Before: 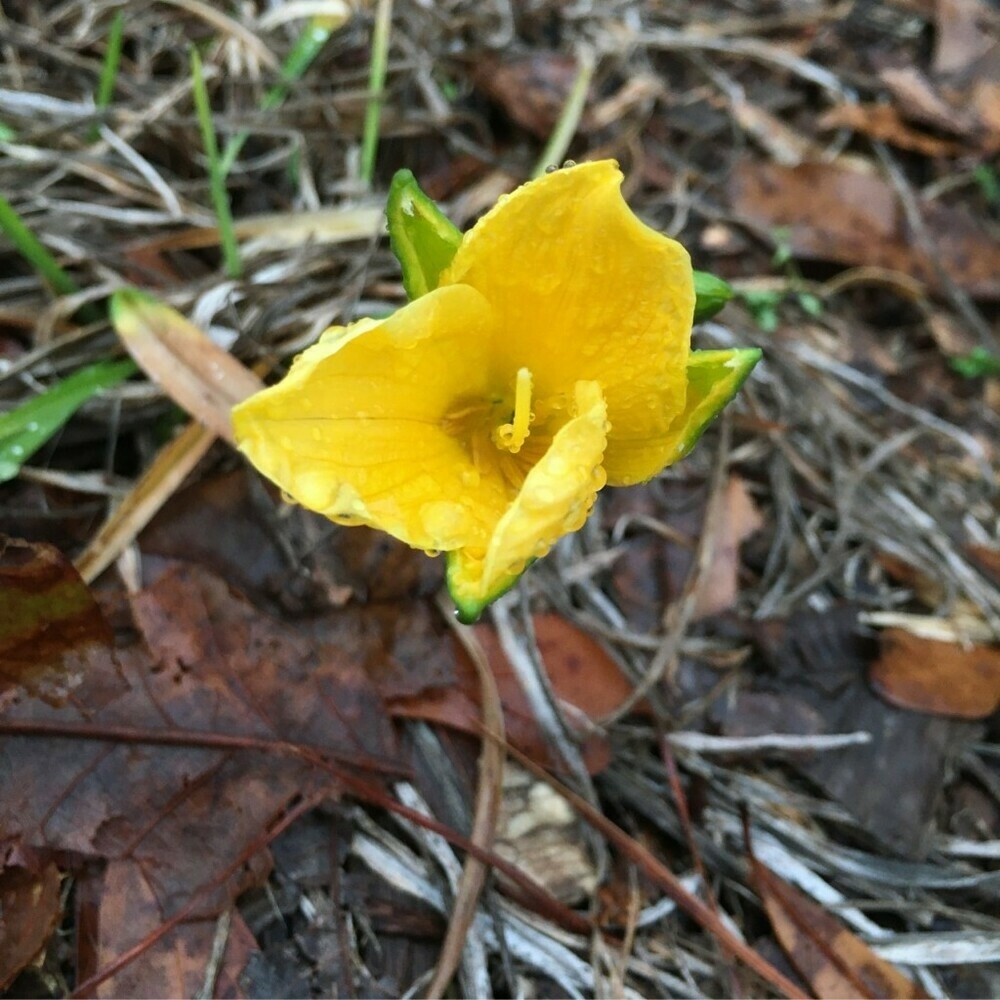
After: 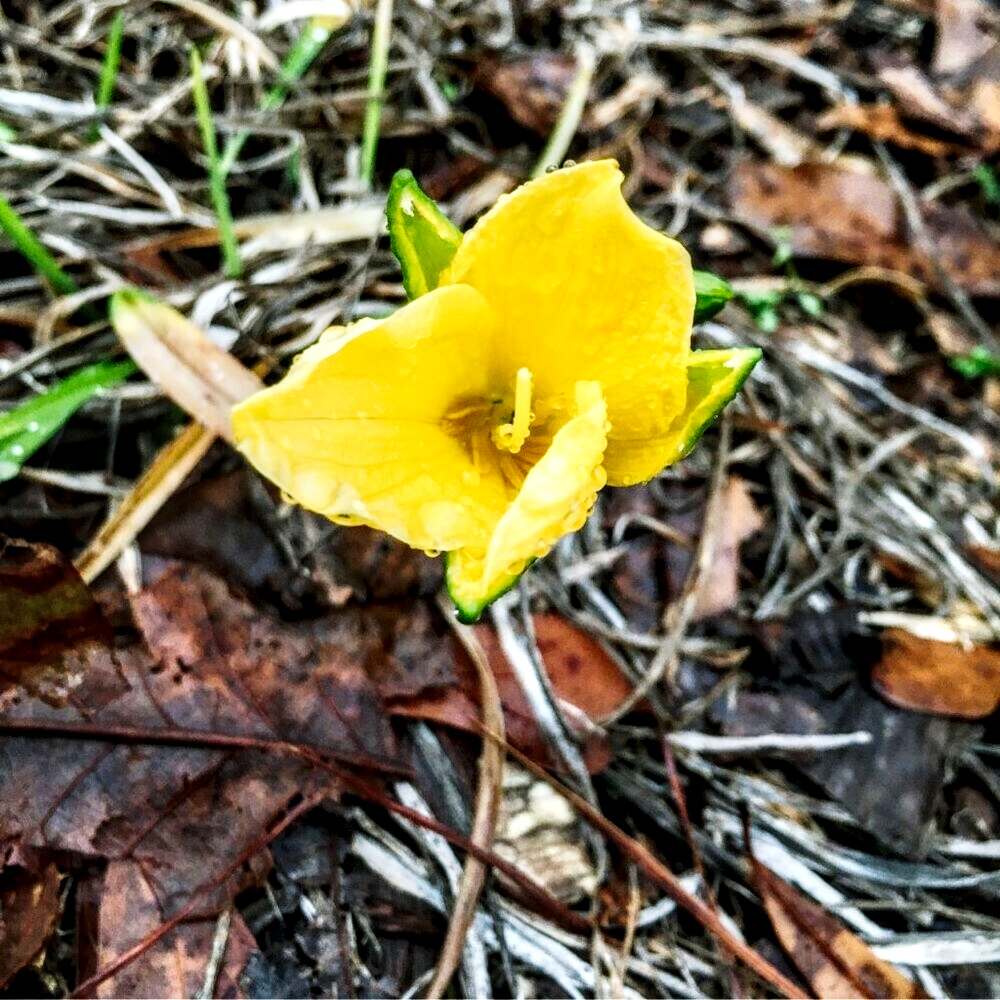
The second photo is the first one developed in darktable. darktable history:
tone curve: curves: ch0 [(0, 0.036) (0.037, 0.042) (0.184, 0.146) (0.438, 0.521) (0.54, 0.668) (0.698, 0.835) (0.856, 0.92) (1, 0.98)]; ch1 [(0, 0) (0.393, 0.415) (0.447, 0.448) (0.482, 0.459) (0.509, 0.496) (0.527, 0.525) (0.571, 0.602) (0.619, 0.671) (0.715, 0.729) (1, 1)]; ch2 [(0, 0) (0.369, 0.388) (0.449, 0.454) (0.499, 0.5) (0.521, 0.517) (0.53, 0.544) (0.561, 0.607) (0.674, 0.735) (1, 1)], preserve colors none
local contrast: highlights 20%, shadows 71%, detail 170%
